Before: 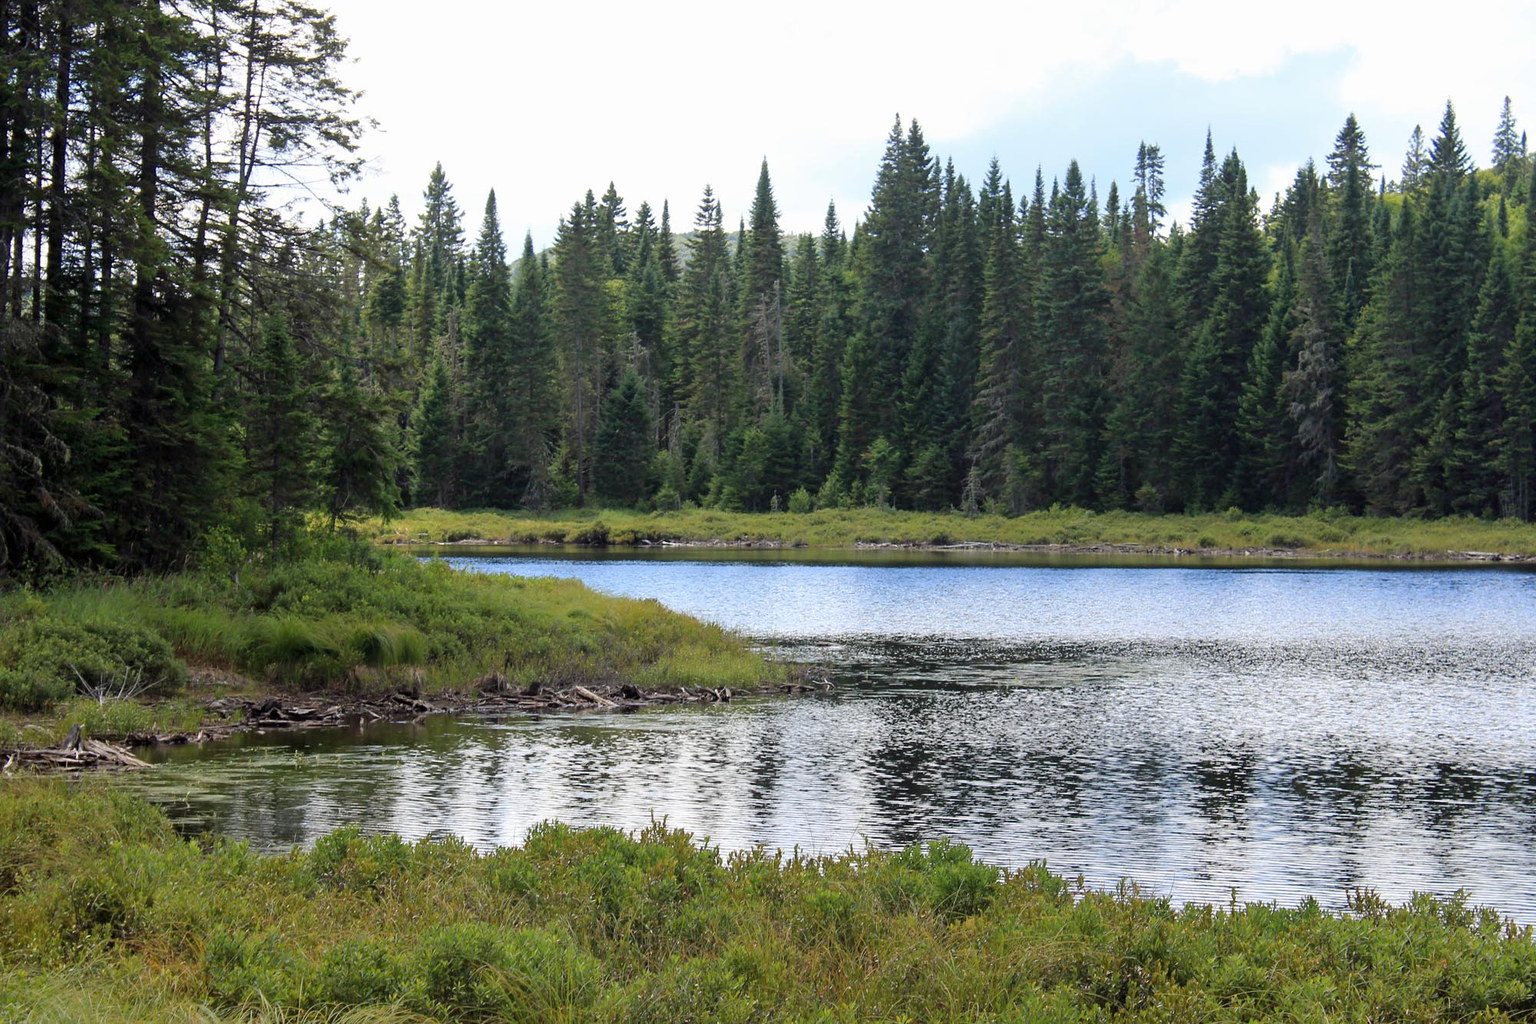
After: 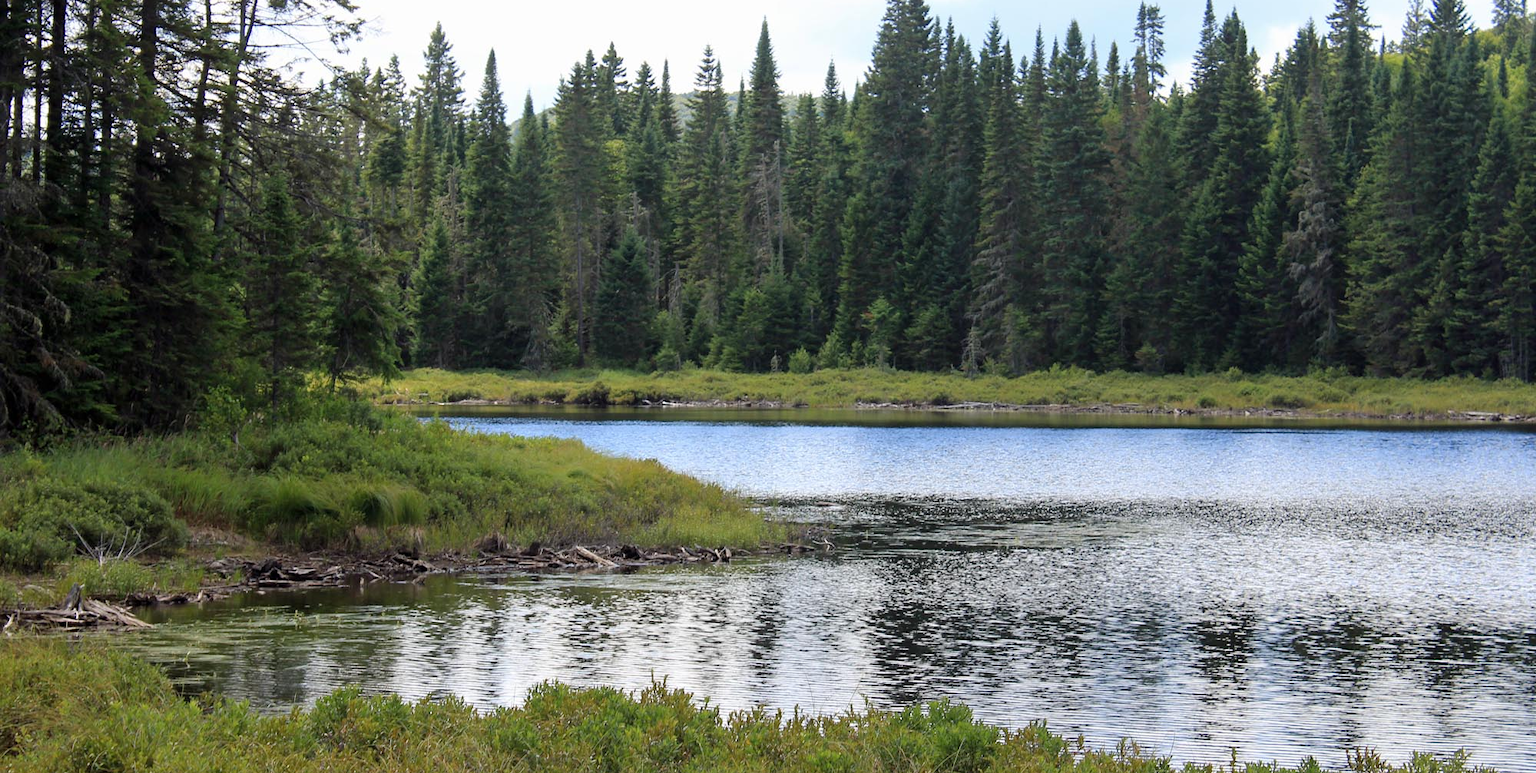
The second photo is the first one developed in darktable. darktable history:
crop: top 13.658%, bottom 10.743%
